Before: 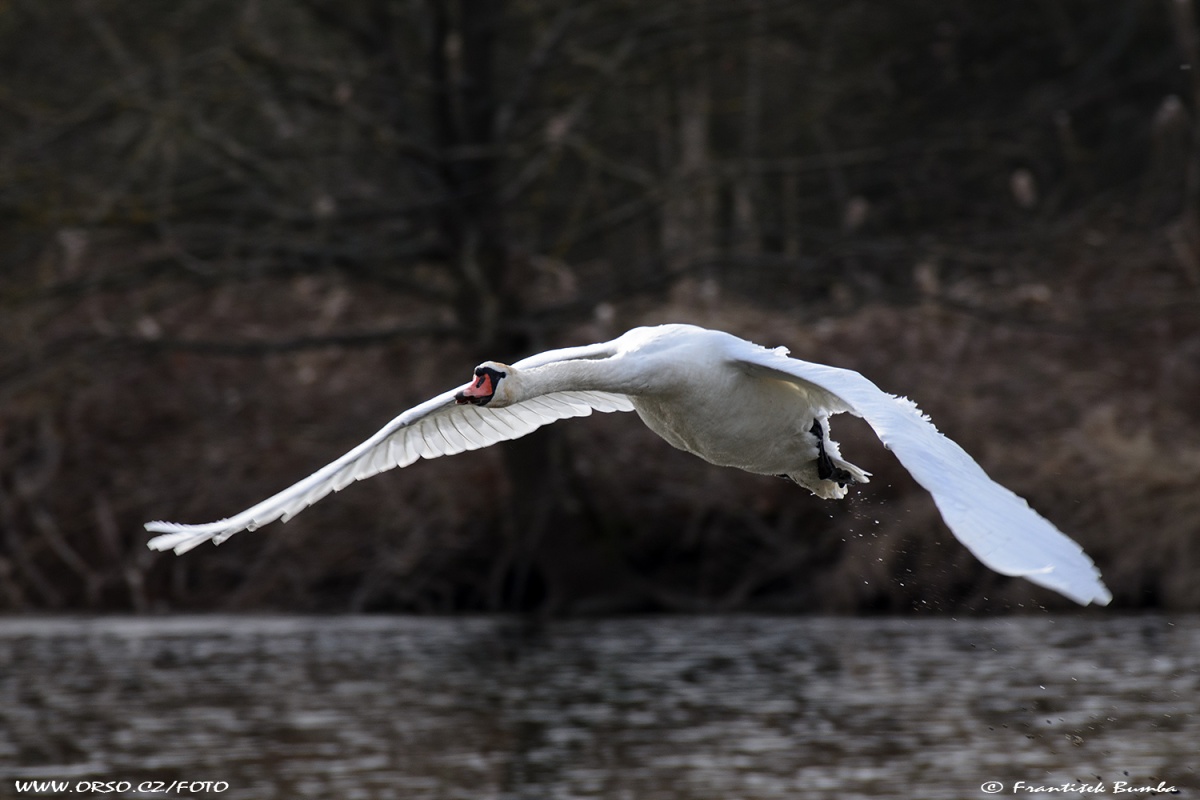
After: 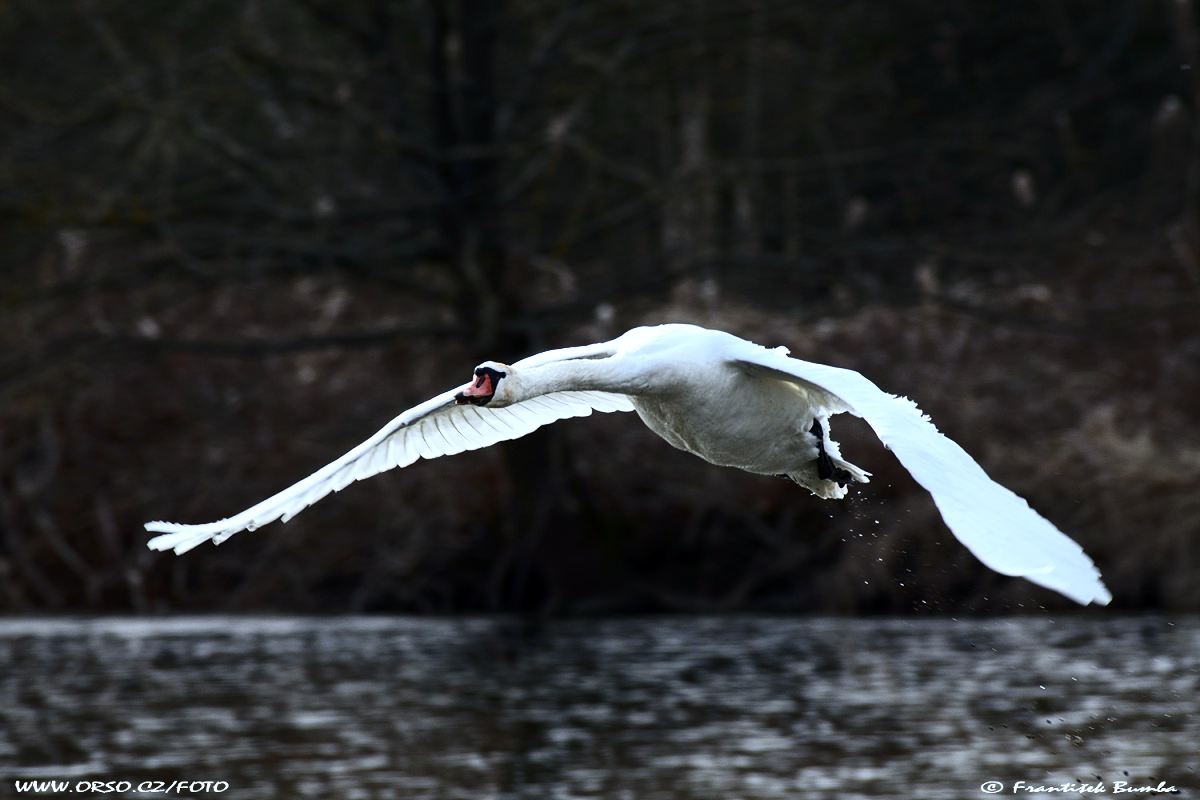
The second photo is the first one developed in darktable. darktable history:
exposure: exposure 0.4 EV, compensate highlight preservation false
white balance: red 0.925, blue 1.046
tone equalizer: on, module defaults
contrast brightness saturation: contrast 0.28
